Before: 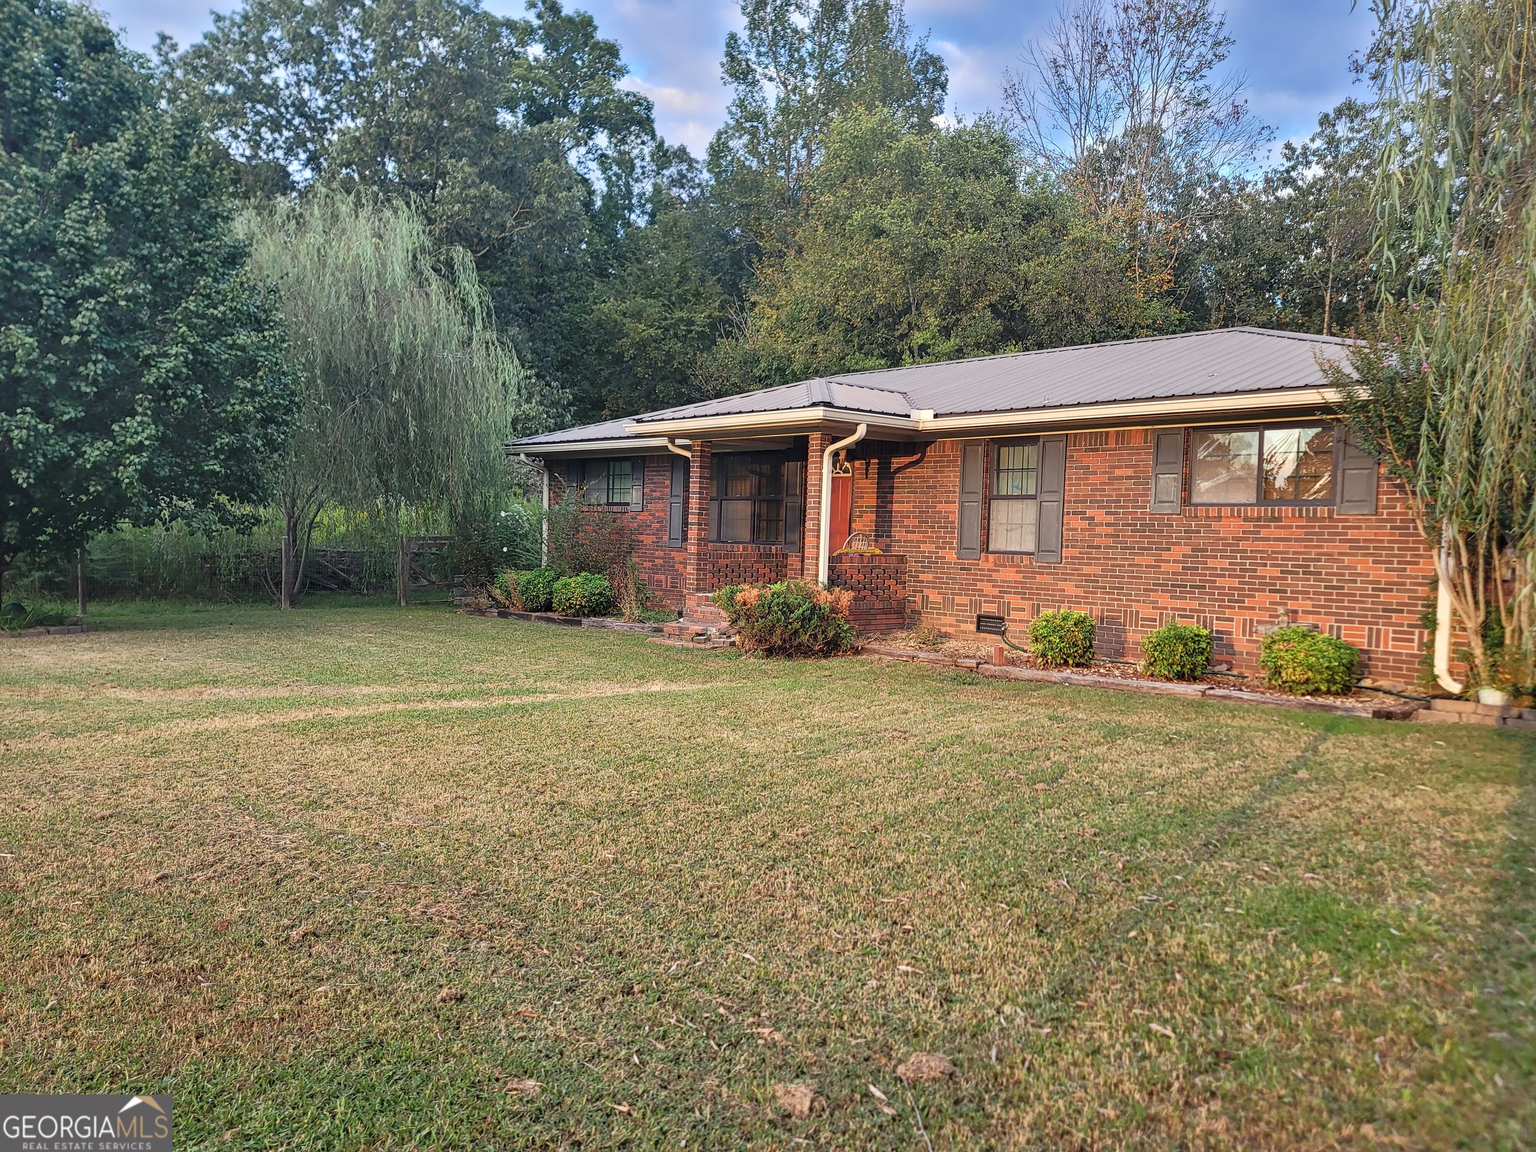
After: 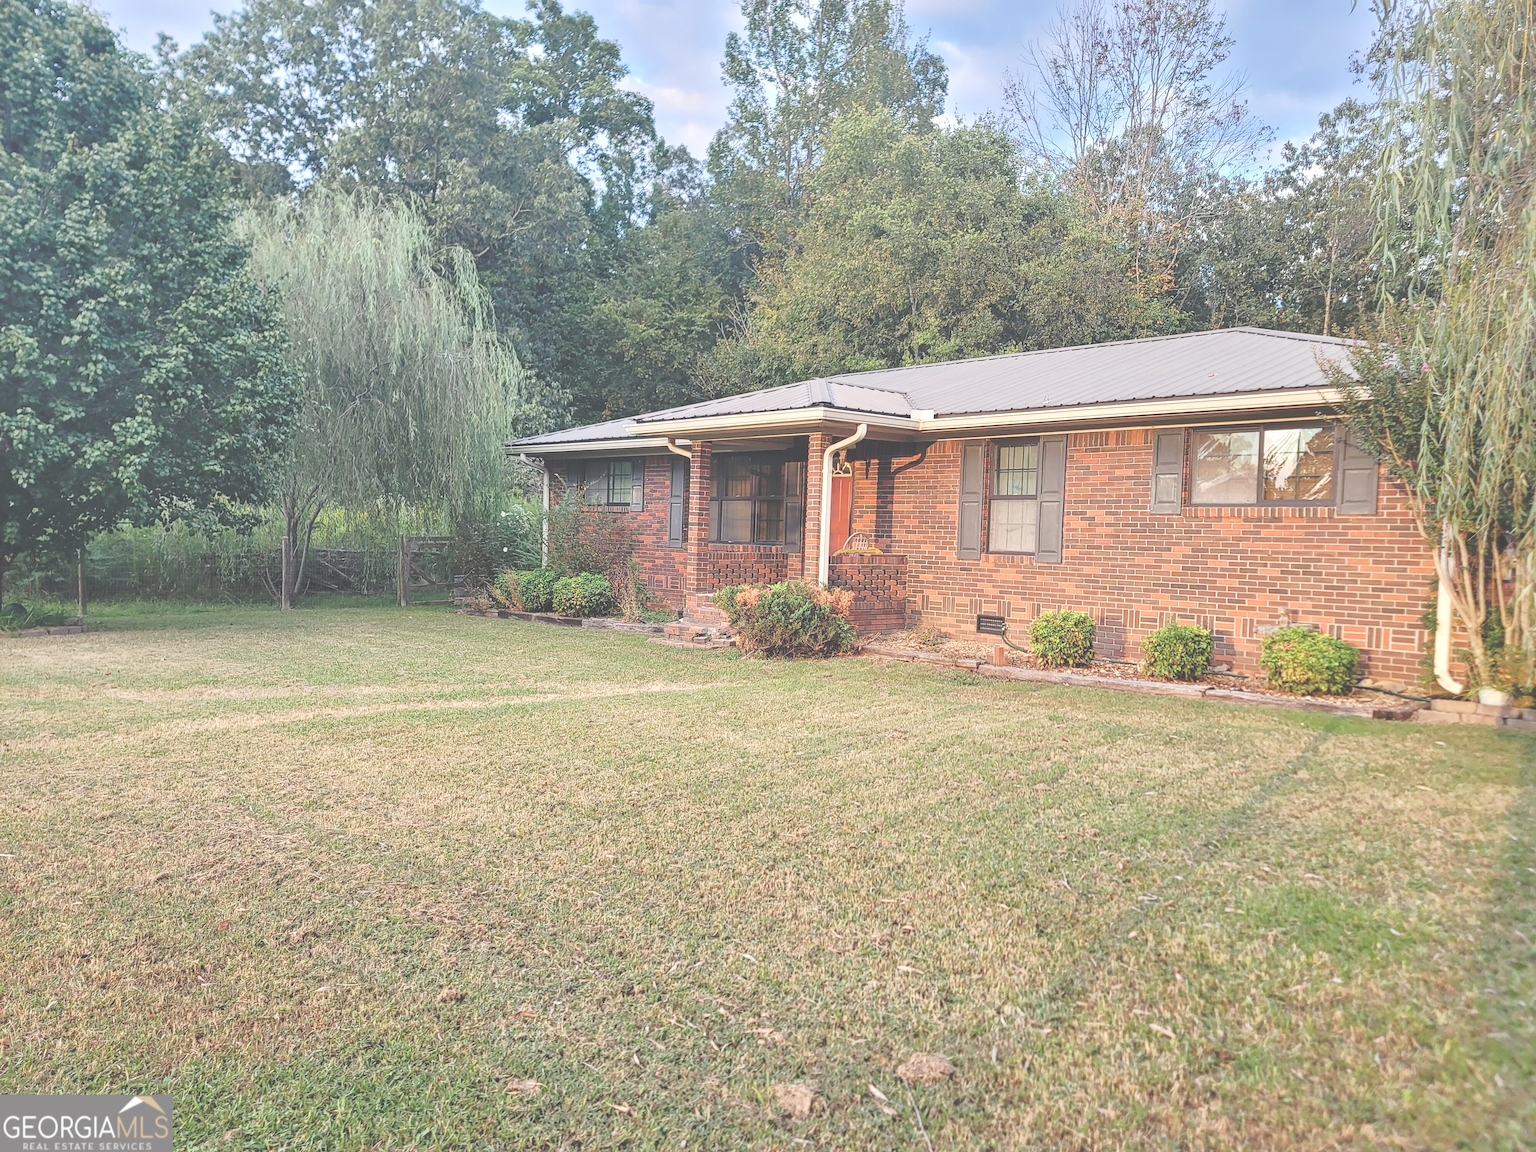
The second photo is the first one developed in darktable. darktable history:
levels: levels [0, 0.476, 0.951]
base curve: curves: ch0 [(0, 0) (0.158, 0.273) (0.879, 0.895) (1, 1)], preserve colors none
exposure: black level correction -0.028, compensate highlight preservation false
